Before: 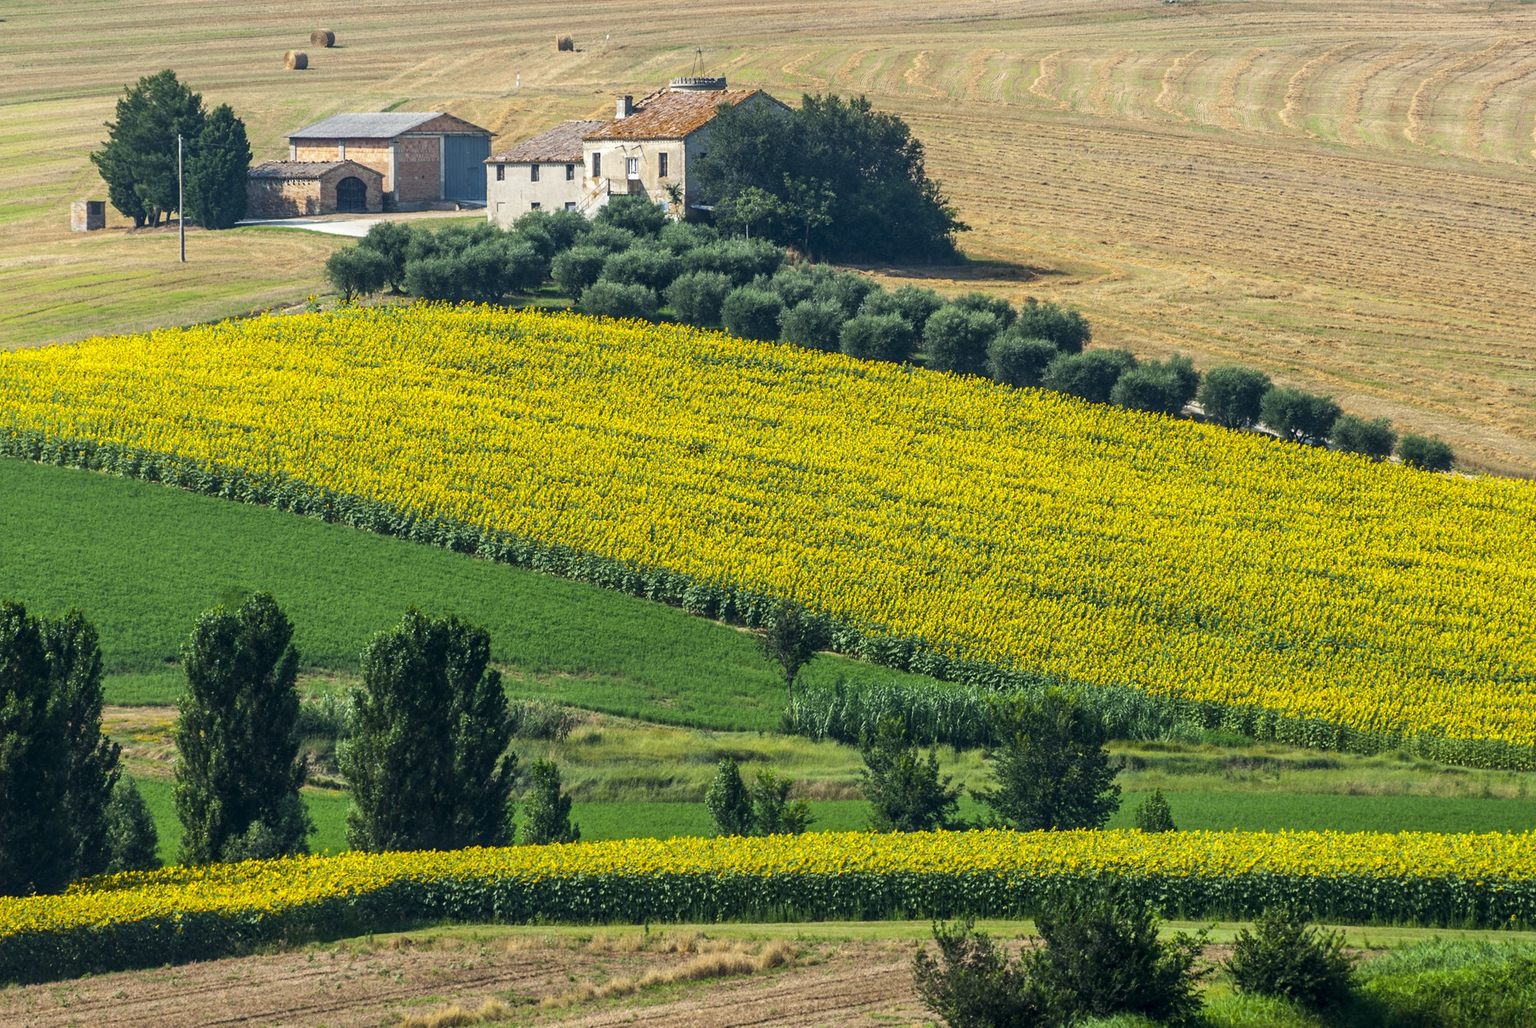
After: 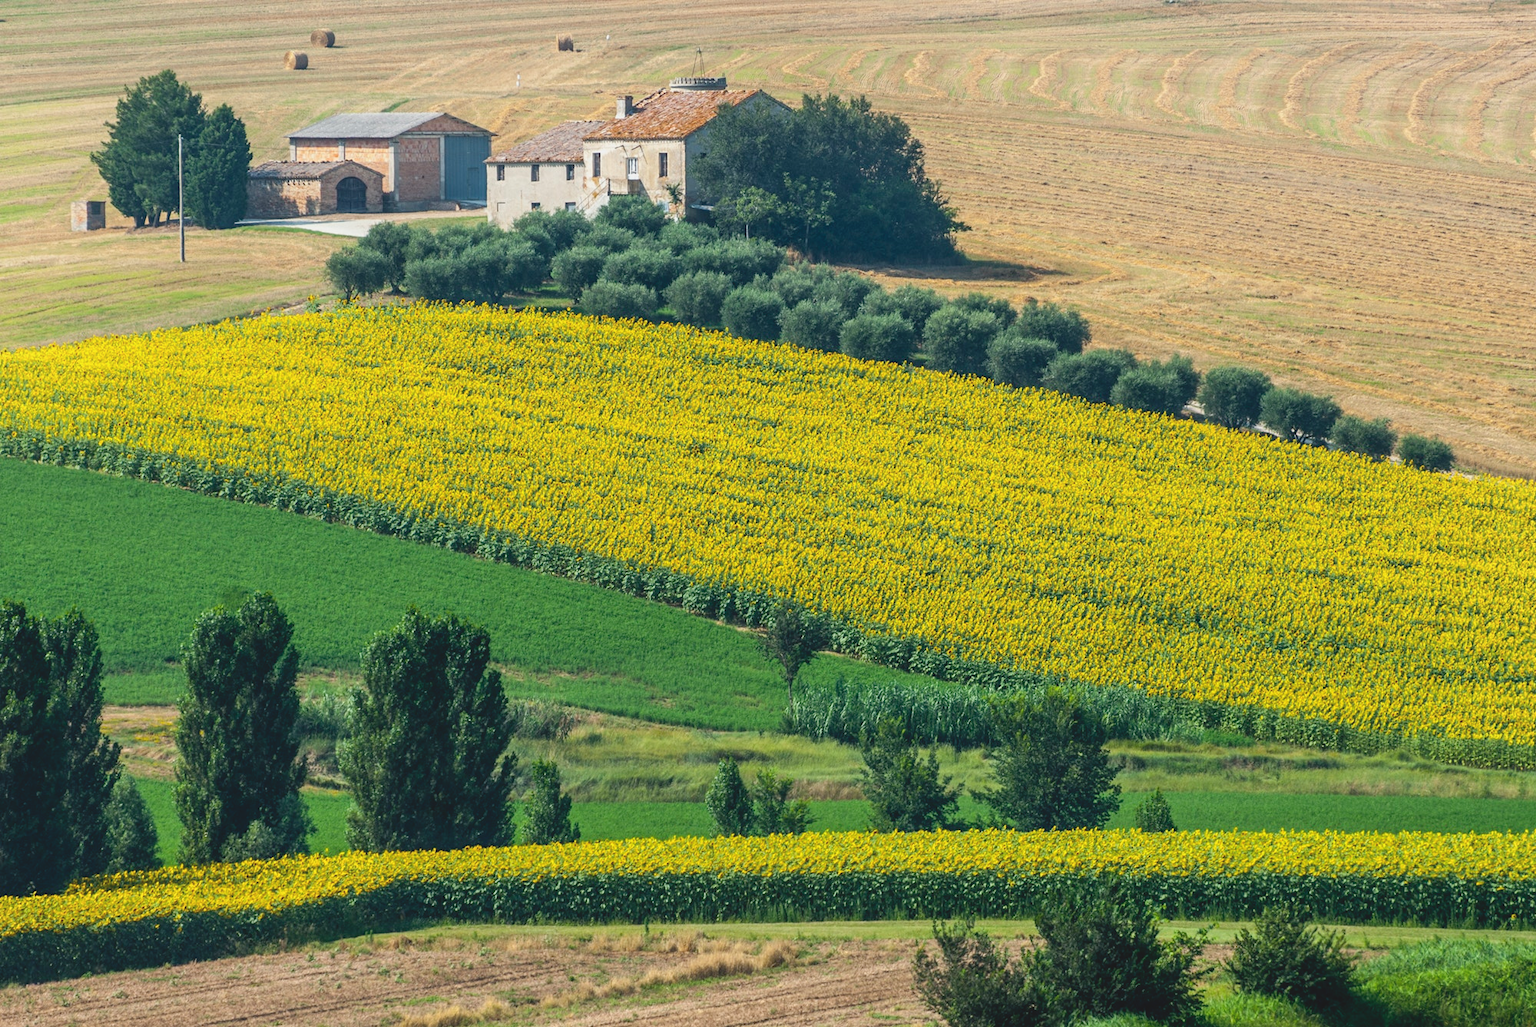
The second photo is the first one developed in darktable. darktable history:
contrast brightness saturation: contrast -0.15, brightness 0.05, saturation -0.12
shadows and highlights: shadows 0, highlights 40
